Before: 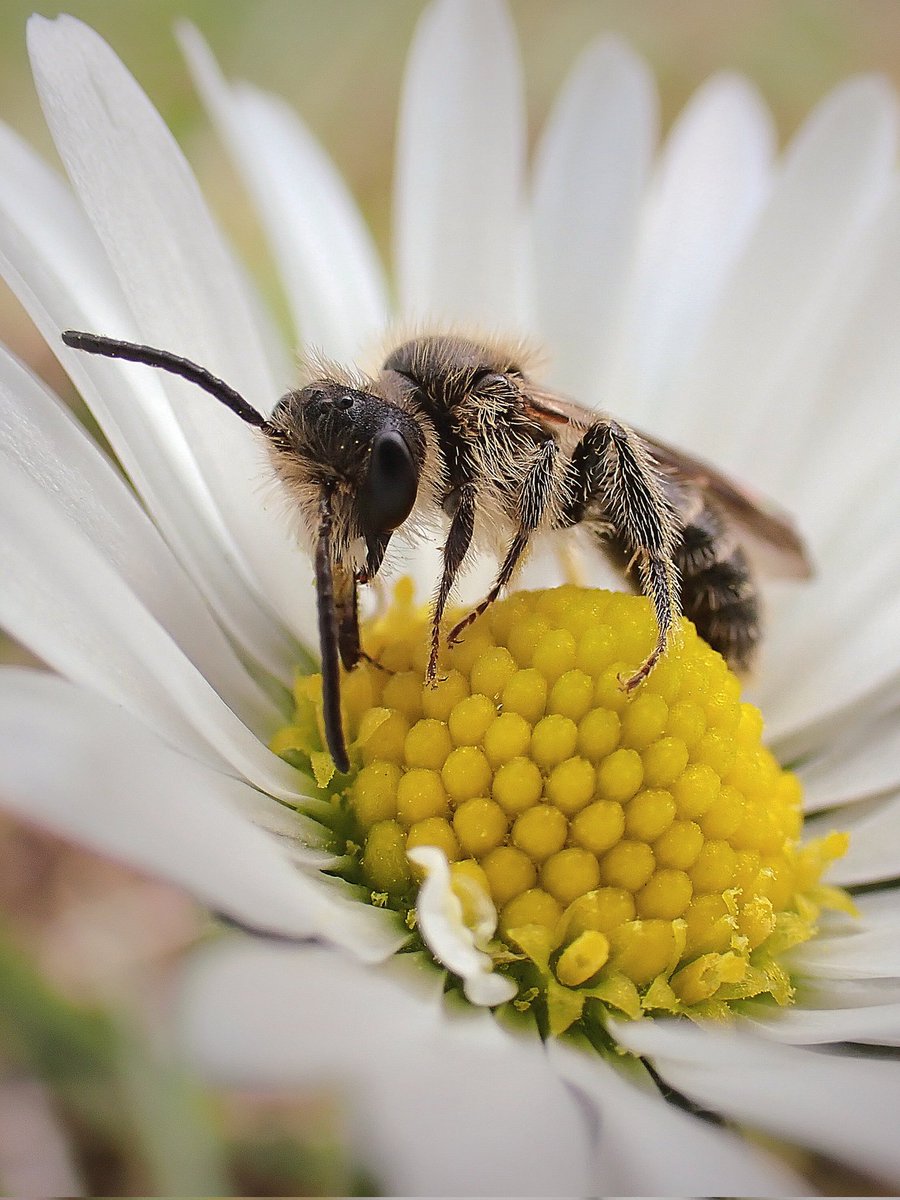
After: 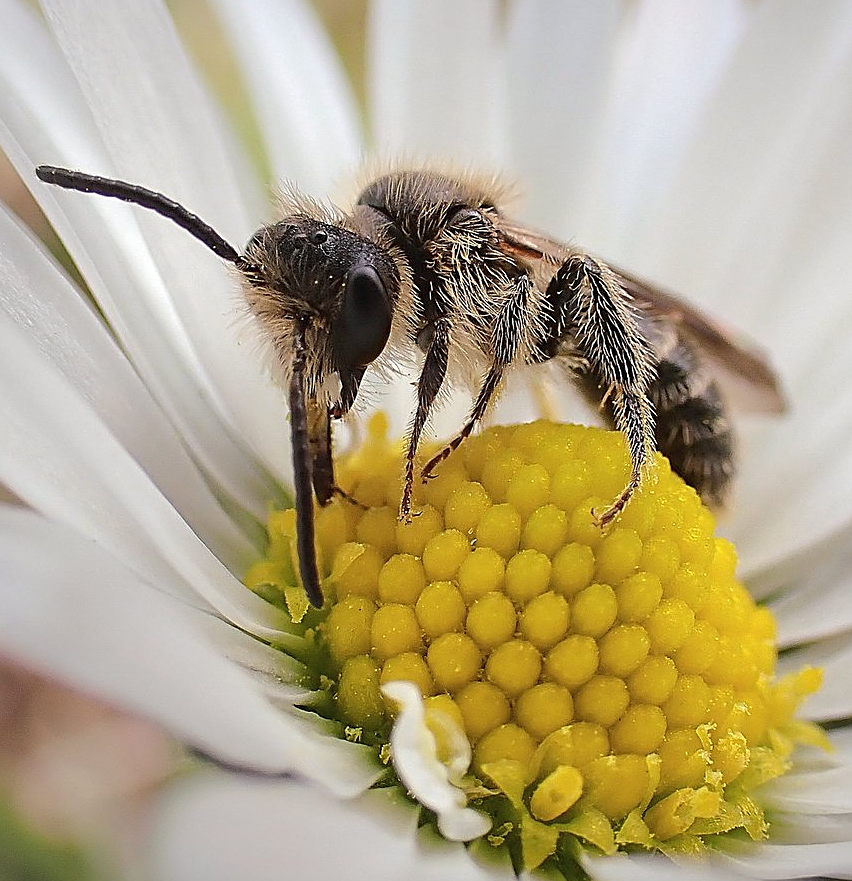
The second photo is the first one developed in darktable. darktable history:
crop and rotate: left 2.969%, top 13.752%, right 2.307%, bottom 12.801%
sharpen: on, module defaults
